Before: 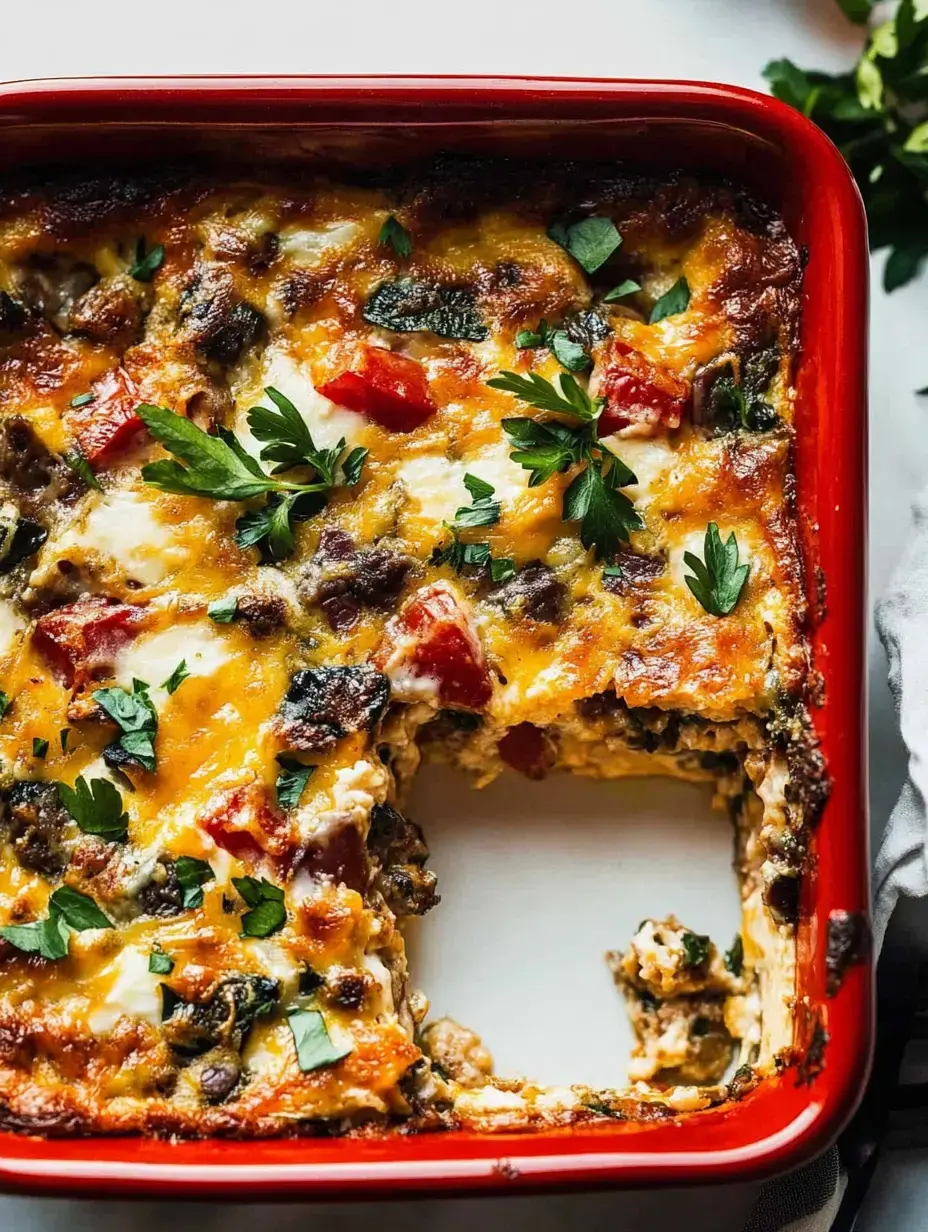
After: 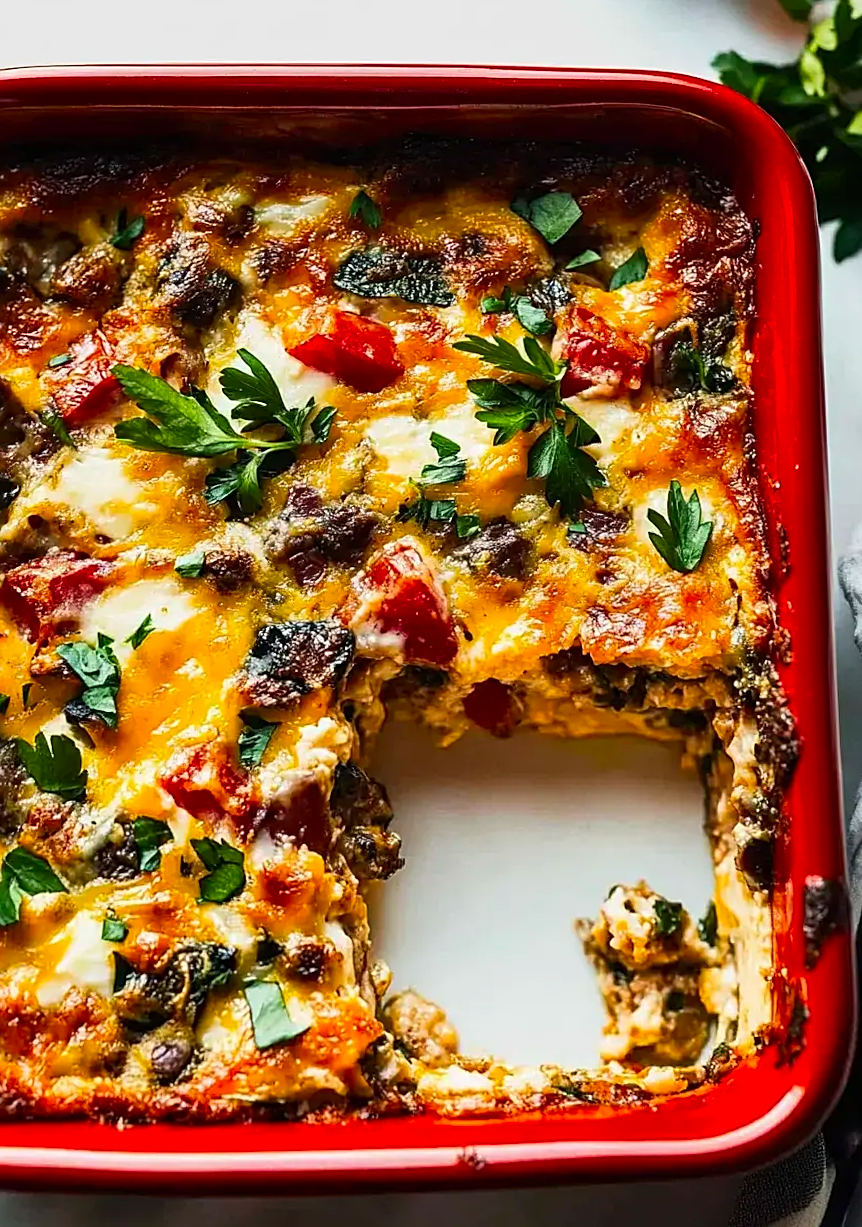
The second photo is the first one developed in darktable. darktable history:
sharpen: amount 0.55
contrast brightness saturation: contrast 0.09, saturation 0.28
rotate and perspective: rotation 0.215°, lens shift (vertical) -0.139, crop left 0.069, crop right 0.939, crop top 0.002, crop bottom 0.996
